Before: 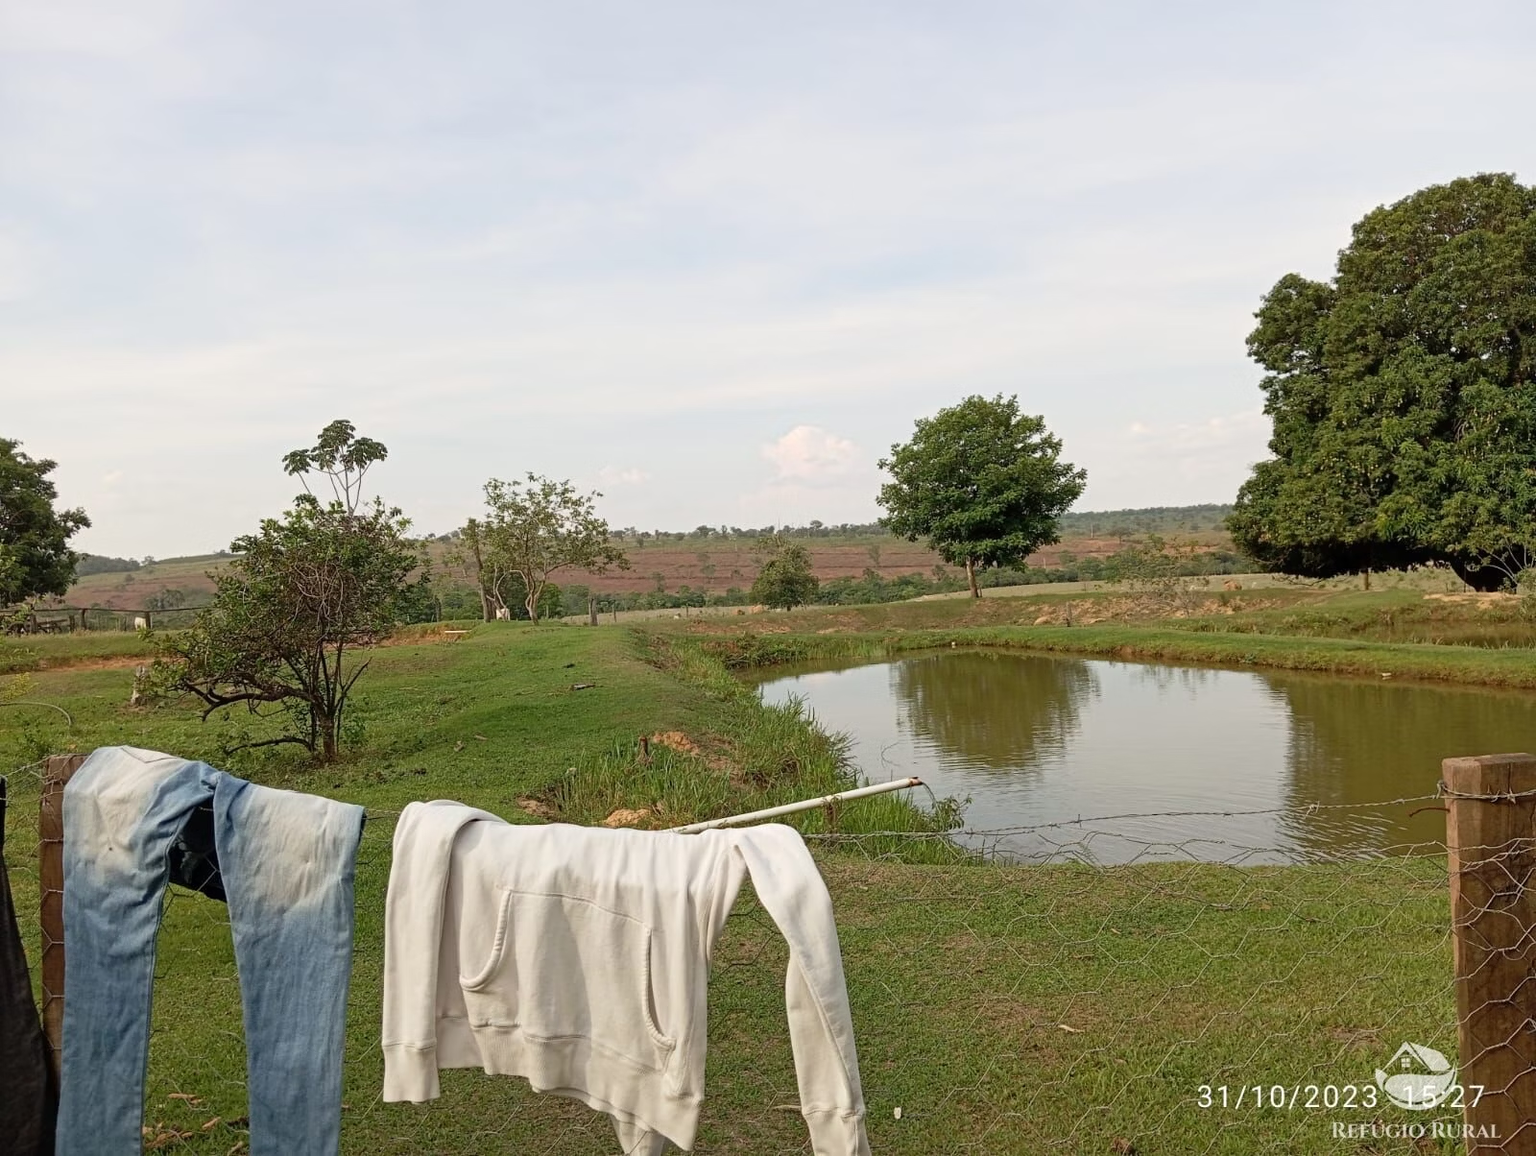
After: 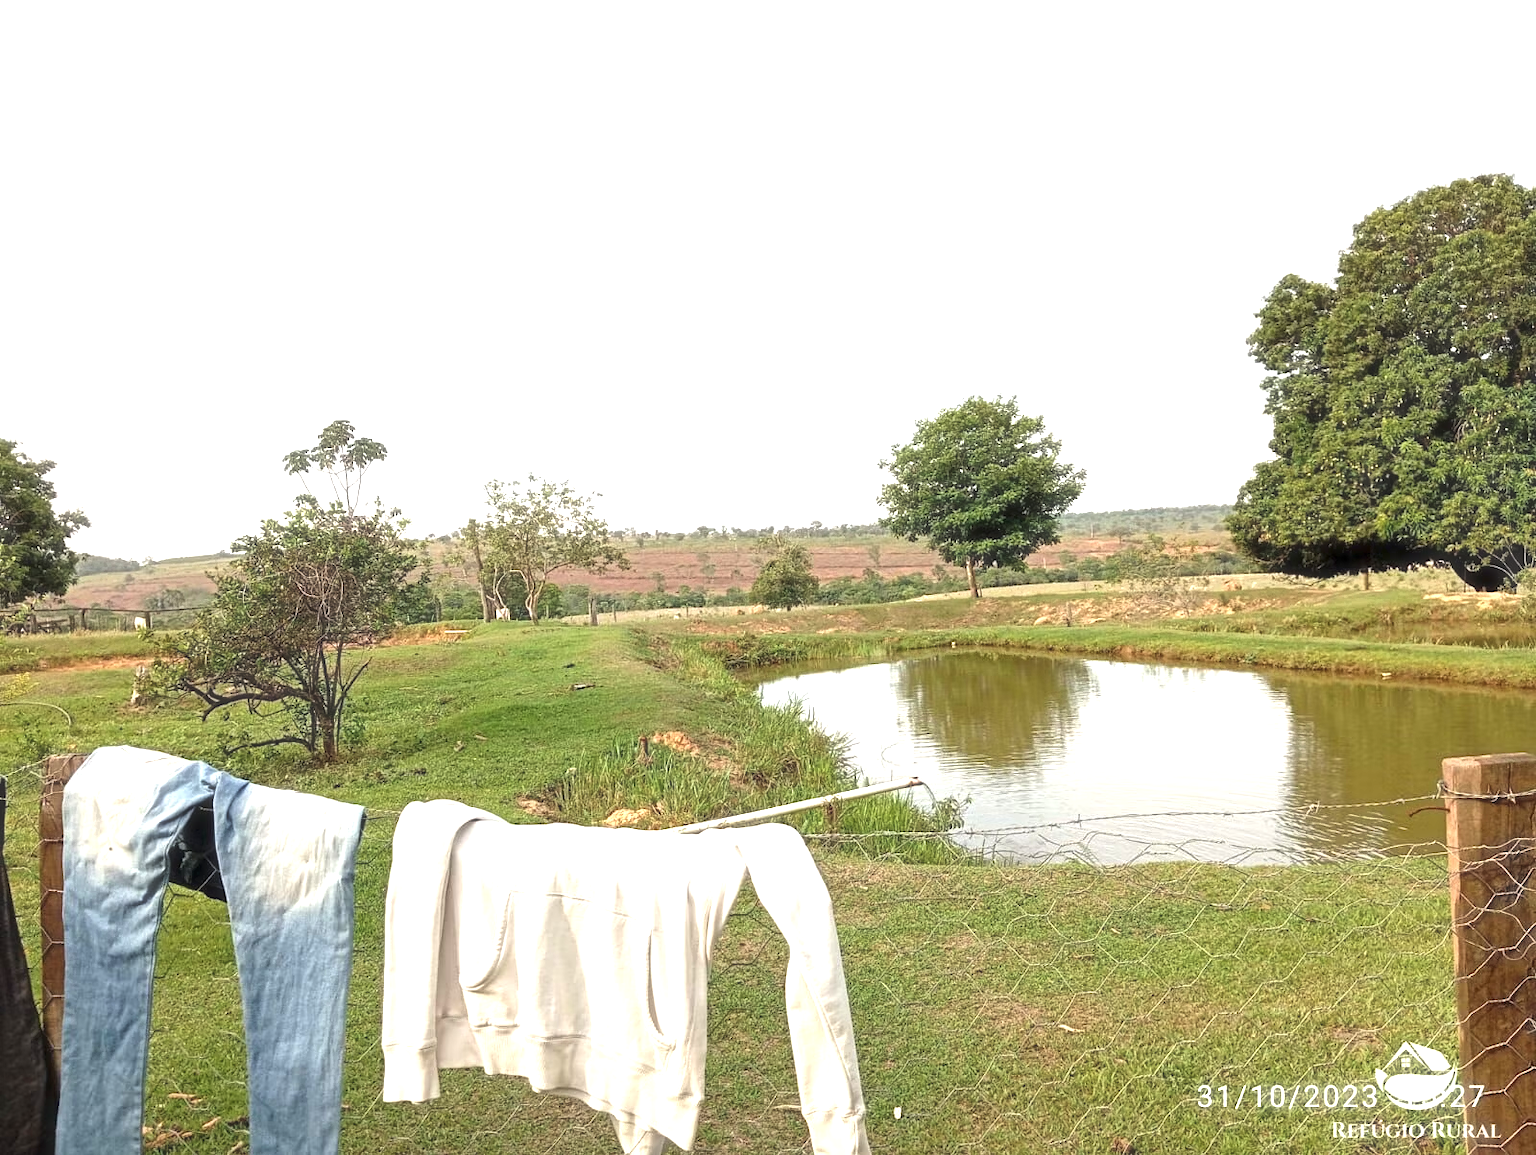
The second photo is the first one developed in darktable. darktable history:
haze removal: strength -0.096, compatibility mode true, adaptive false
local contrast: highlights 105%, shadows 98%, detail 120%, midtone range 0.2
tone equalizer: on, module defaults
exposure: exposure 1.229 EV, compensate highlight preservation false
